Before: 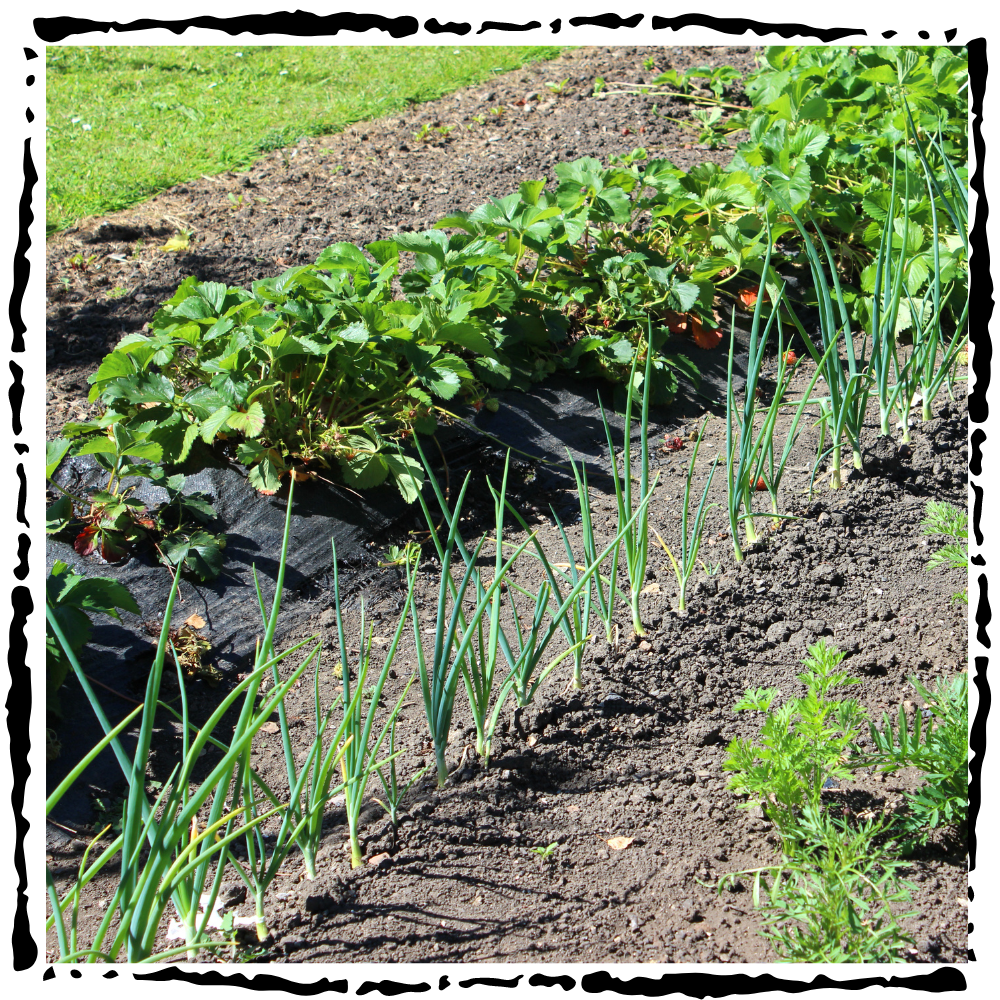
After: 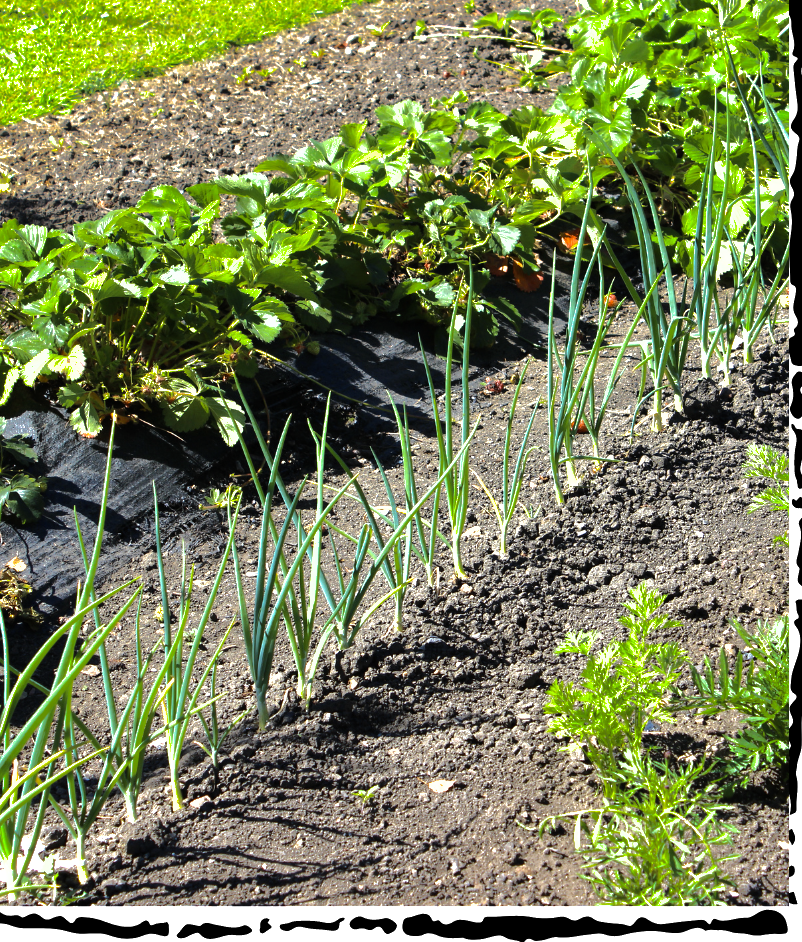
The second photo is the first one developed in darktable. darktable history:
tone equalizer: -8 EV -0.75 EV, -7 EV -0.7 EV, -6 EV -0.6 EV, -5 EV -0.4 EV, -3 EV 0.4 EV, -2 EV 0.6 EV, -1 EV 0.7 EV, +0 EV 0.75 EV, edges refinement/feathering 500, mask exposure compensation -1.57 EV, preserve details no
color contrast: green-magenta contrast 0.8, blue-yellow contrast 1.1, unbound 0
shadows and highlights: shadows 25, highlights -70
crop and rotate: left 17.959%, top 5.771%, right 1.742%
